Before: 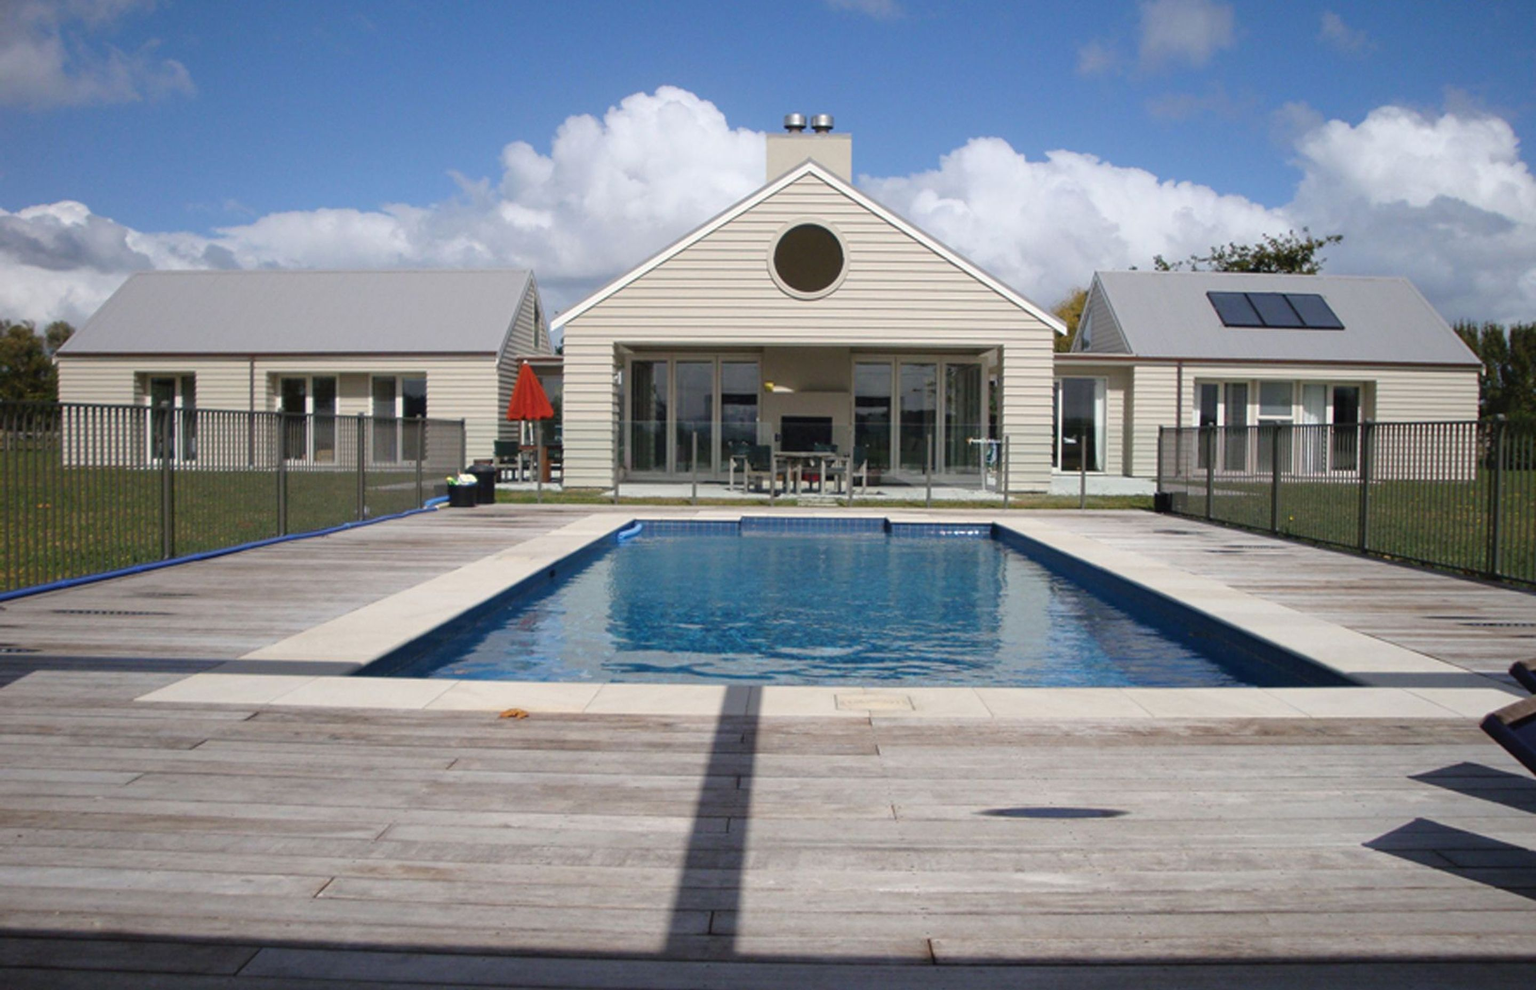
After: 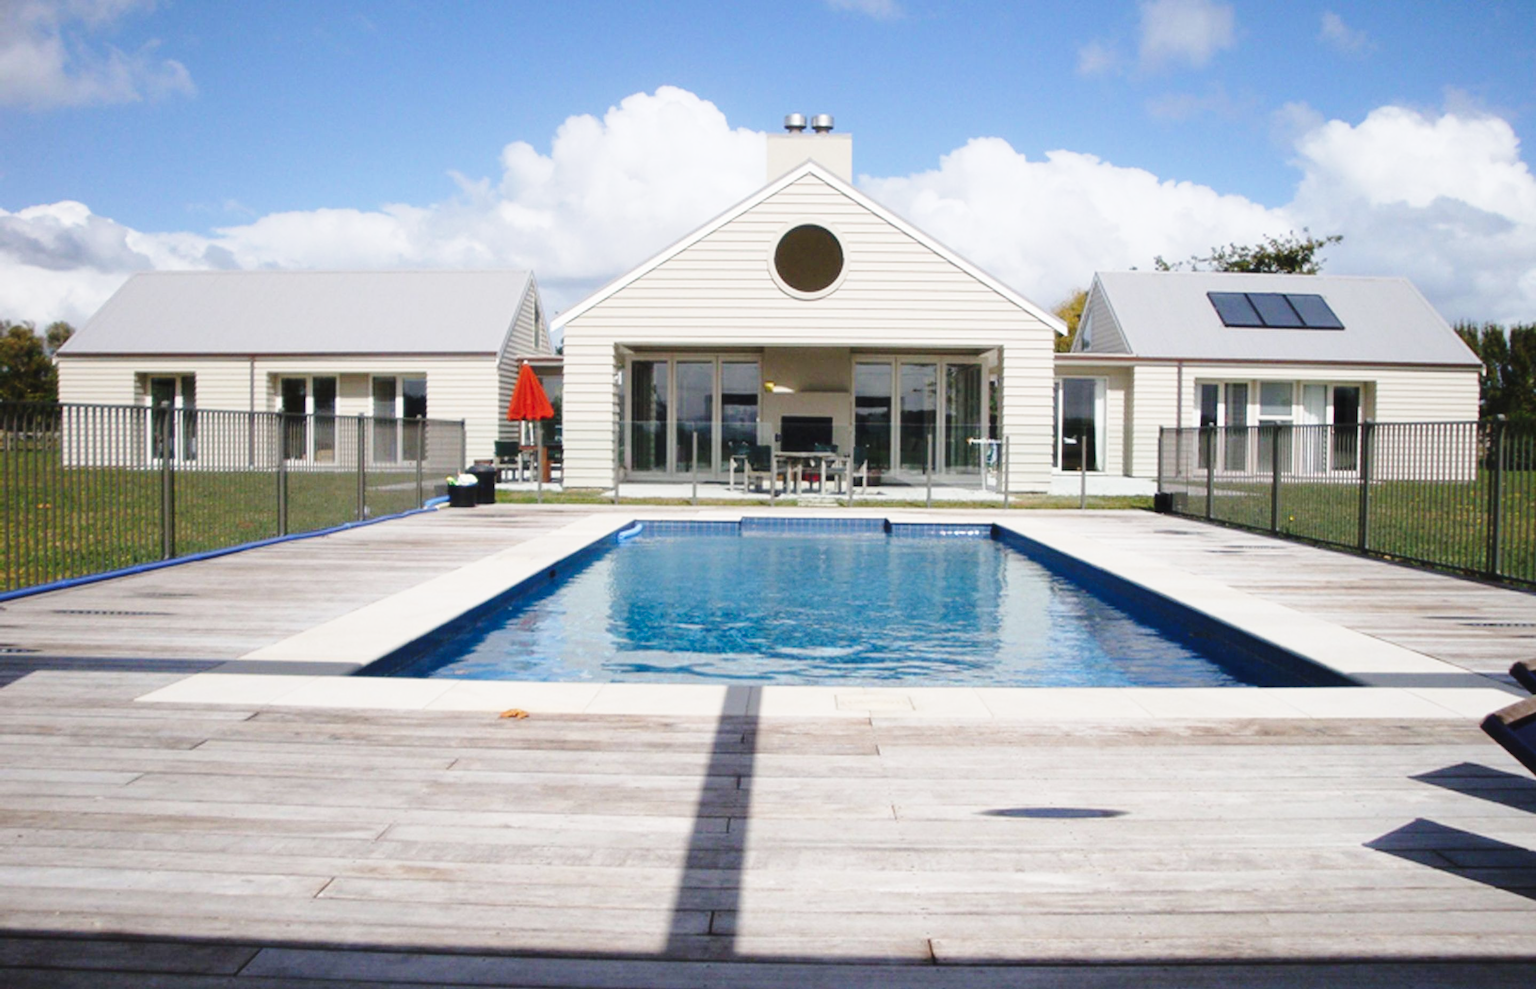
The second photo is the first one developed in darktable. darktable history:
haze removal: strength -0.114, compatibility mode true, adaptive false
base curve: curves: ch0 [(0, 0) (0.028, 0.03) (0.121, 0.232) (0.46, 0.748) (0.859, 0.968) (1, 1)], preserve colors none
